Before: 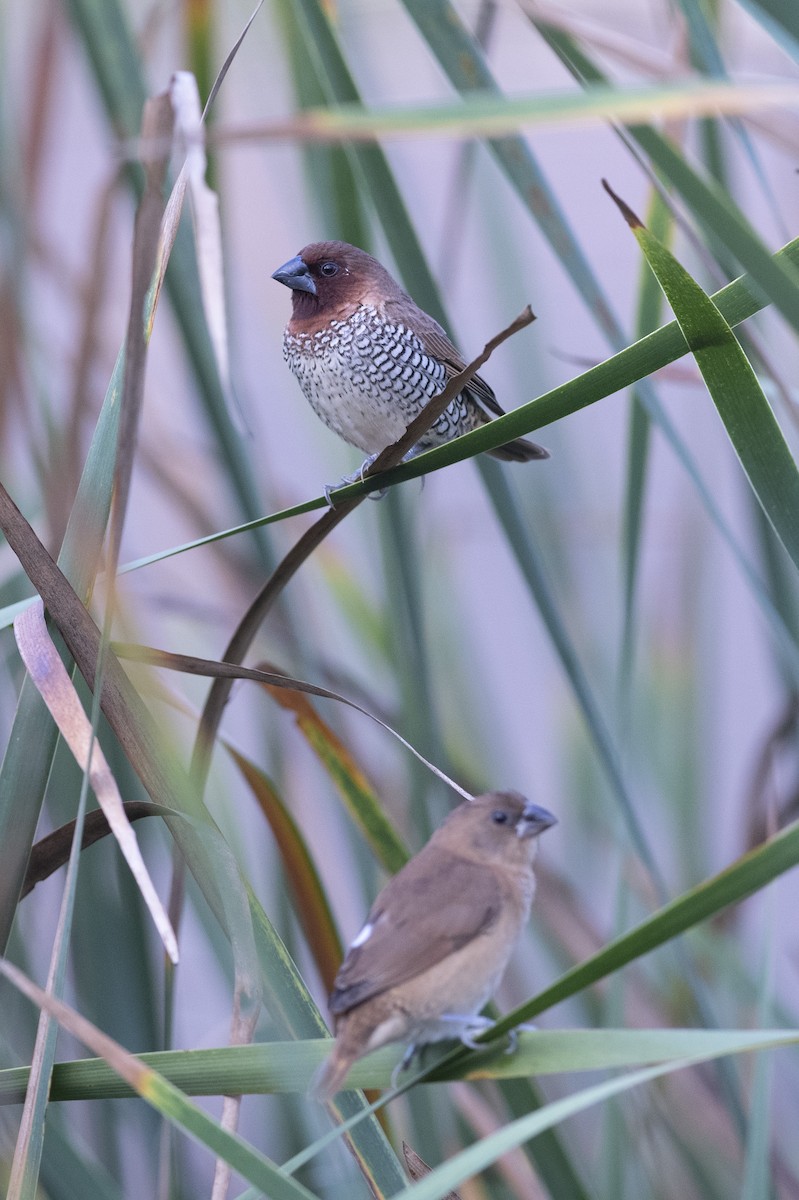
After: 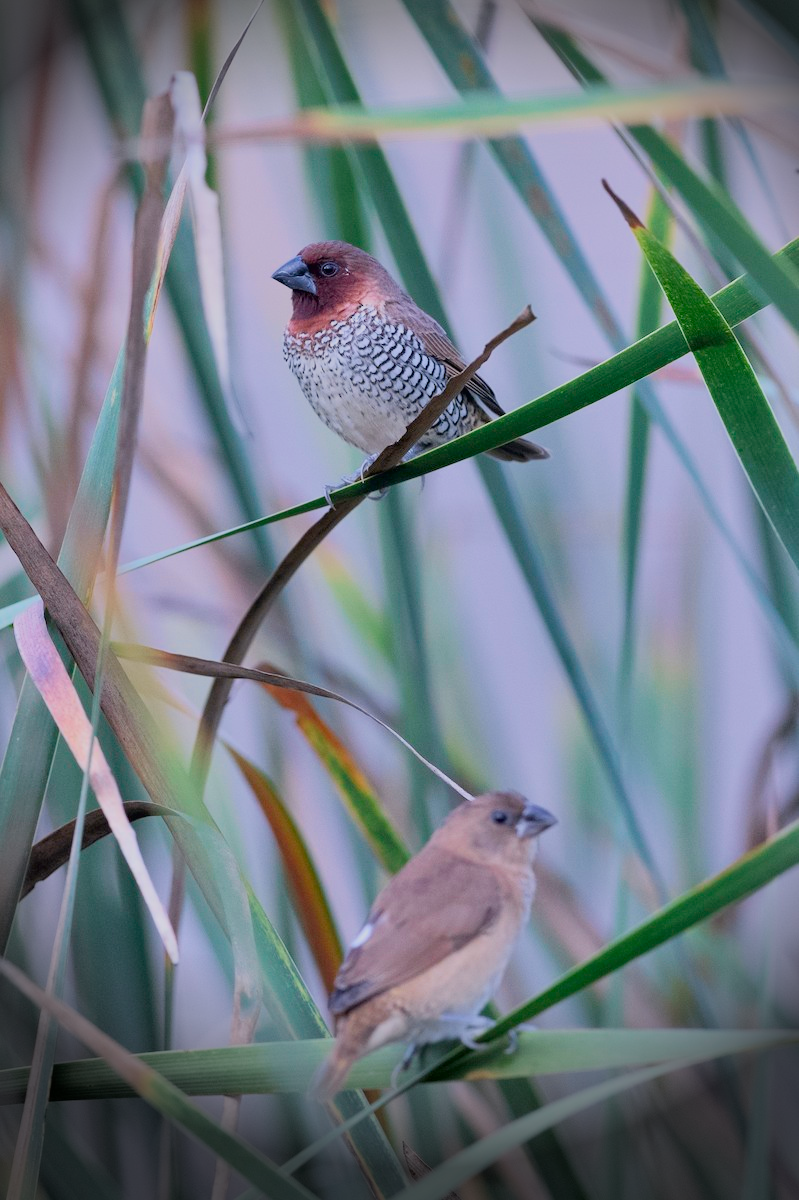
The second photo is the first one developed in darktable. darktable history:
tone curve: curves: ch0 [(0, 0.013) (0.054, 0.018) (0.205, 0.191) (0.289, 0.292) (0.39, 0.424) (0.493, 0.551) (0.666, 0.743) (0.795, 0.841) (1, 0.998)]; ch1 [(0, 0) (0.385, 0.343) (0.439, 0.415) (0.494, 0.495) (0.501, 0.501) (0.51, 0.509) (0.548, 0.554) (0.586, 0.614) (0.66, 0.706) (0.783, 0.804) (1, 1)]; ch2 [(0, 0) (0.304, 0.31) (0.403, 0.399) (0.441, 0.428) (0.47, 0.469) (0.498, 0.496) (0.524, 0.538) (0.566, 0.579) (0.633, 0.665) (0.7, 0.711) (1, 1)], color space Lab, independent channels, preserve colors none
filmic rgb: middle gray luminance 18.42%, black relative exposure -10.5 EV, white relative exposure 3.4 EV, threshold 6 EV, target black luminance 0%, hardness 6.03, latitude 99%, contrast 0.847, shadows ↔ highlights balance 0.505%, add noise in highlights 0, preserve chrominance max RGB, color science v3 (2019), use custom middle-gray values true, iterations of high-quality reconstruction 0, contrast in highlights soft, enable highlight reconstruction true
shadows and highlights: radius 100.41, shadows 50.55, highlights -64.36, highlights color adjustment 49.82%, soften with gaussian
vignetting: fall-off start 76.42%, fall-off radius 27.36%, brightness -0.872, center (0.037, -0.09), width/height ratio 0.971
